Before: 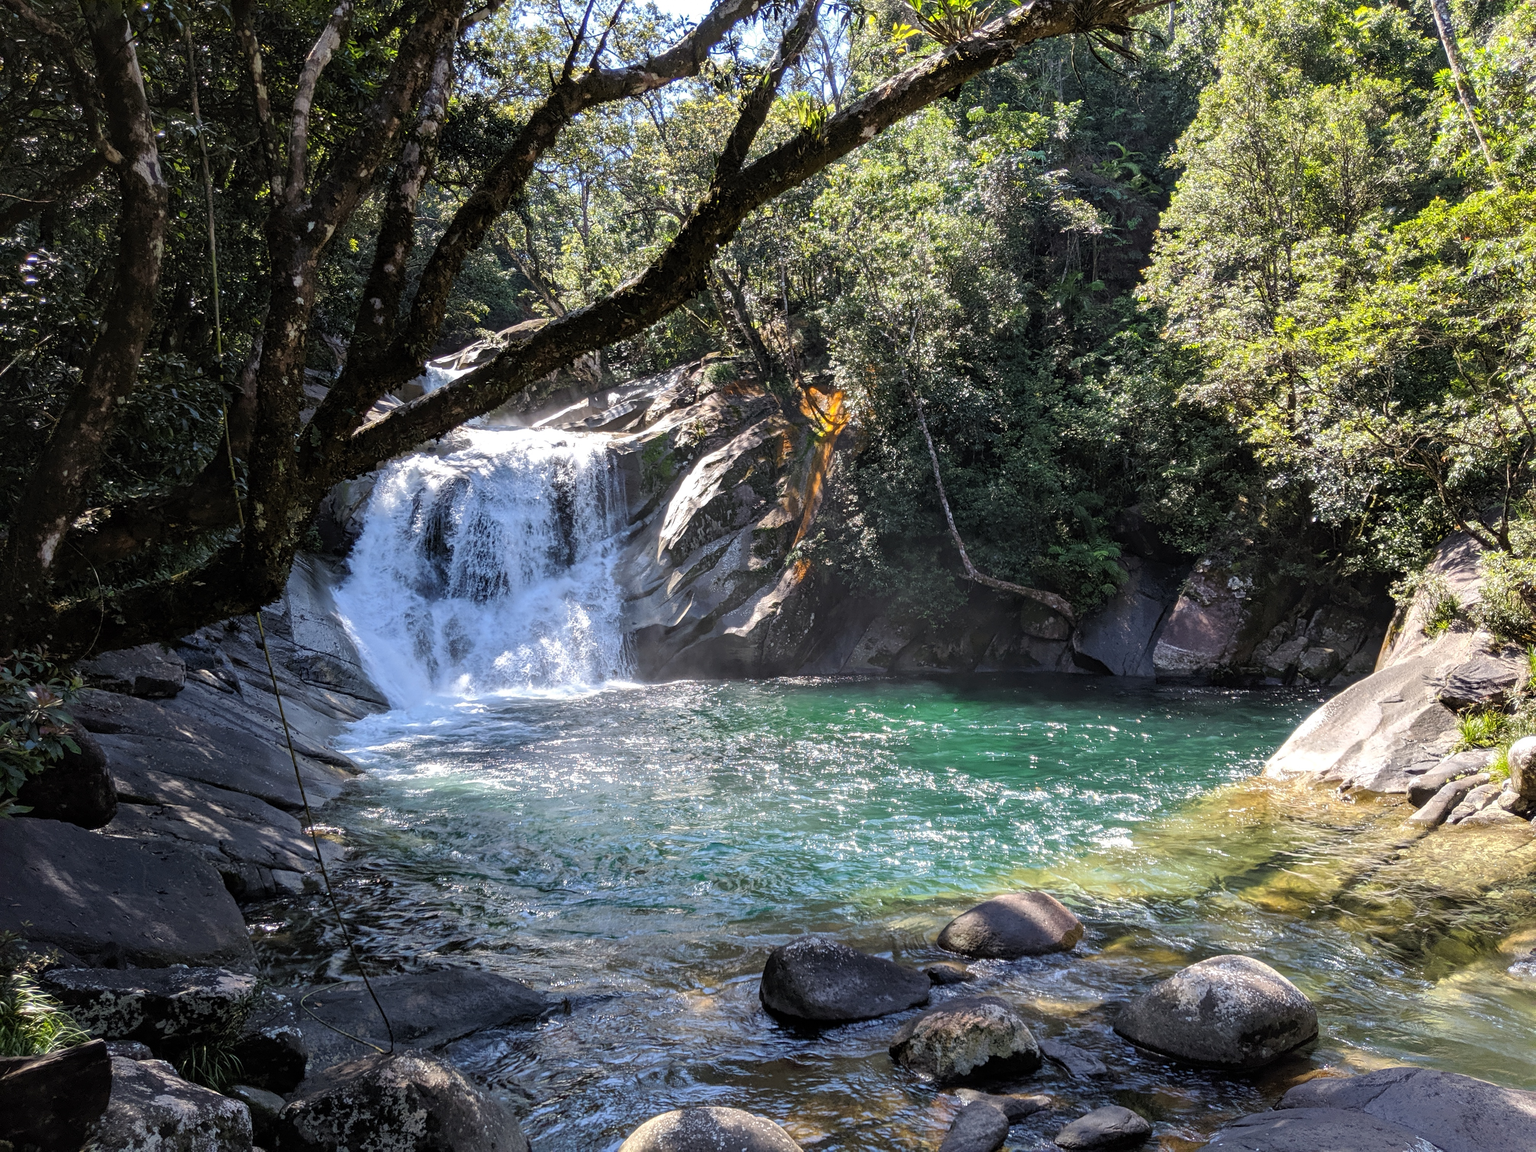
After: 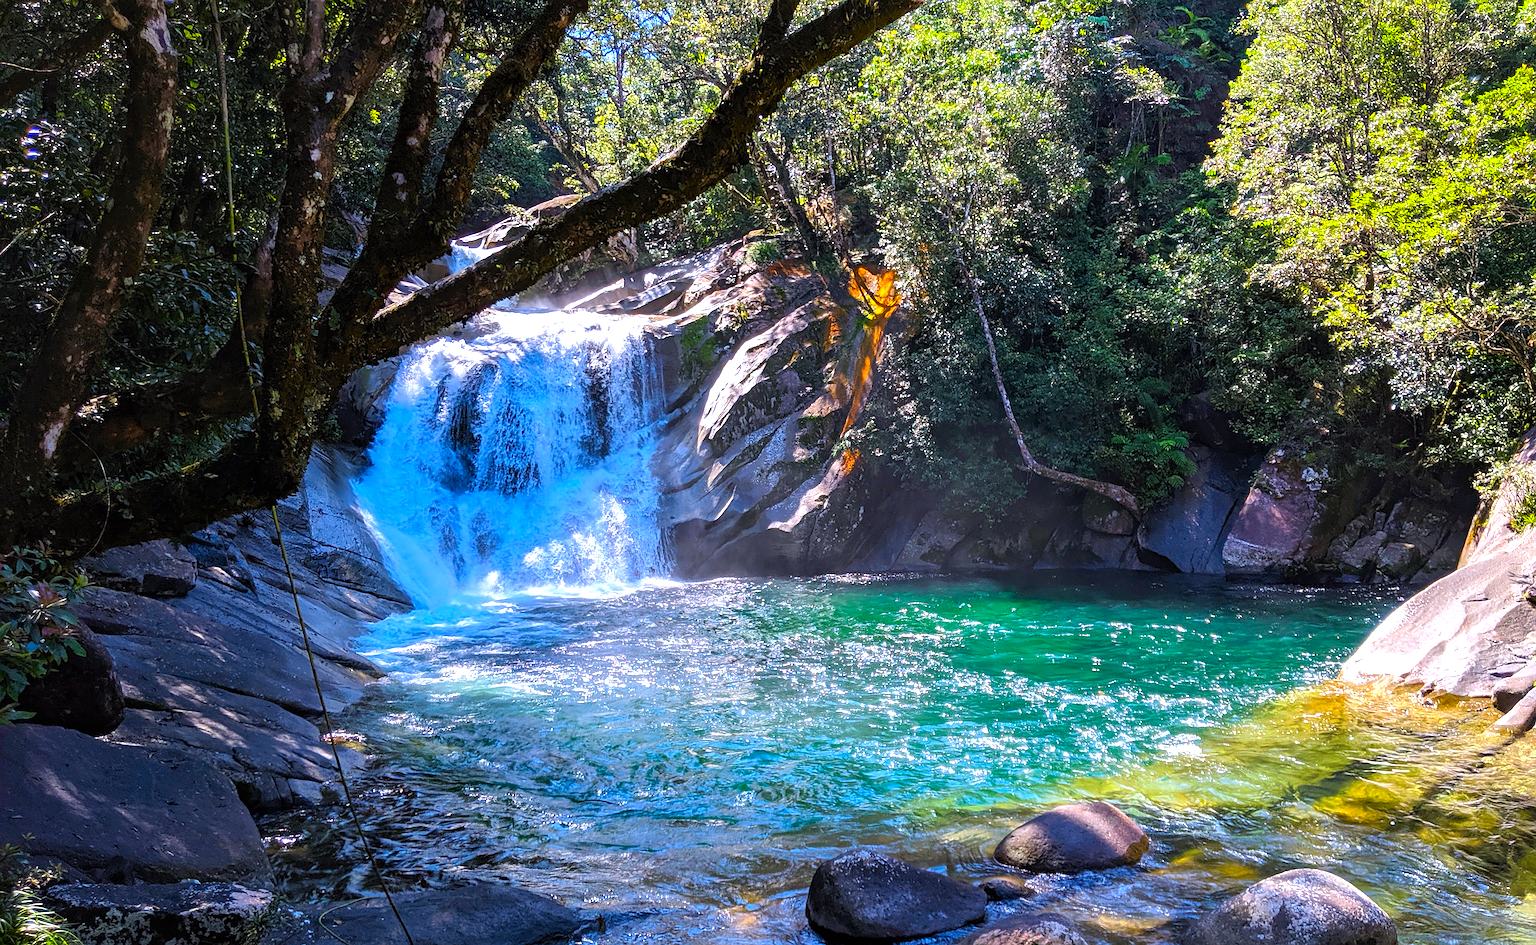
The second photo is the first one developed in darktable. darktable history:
contrast brightness saturation: saturation 0.503
crop and rotate: angle 0.033°, top 11.774%, right 5.616%, bottom 10.72%
shadows and highlights: shadows -8.37, white point adjustment 1.65, highlights 9.62
sharpen: on, module defaults
exposure: exposure 0.187 EV, compensate exposure bias true, compensate highlight preservation false
color balance rgb: perceptual saturation grading › global saturation 30.586%
color calibration: output R [1.003, 0.027, -0.041, 0], output G [-0.018, 1.043, -0.038, 0], output B [0.071, -0.086, 1.017, 0], illuminant as shot in camera, x 0.358, y 0.373, temperature 4628.91 K
